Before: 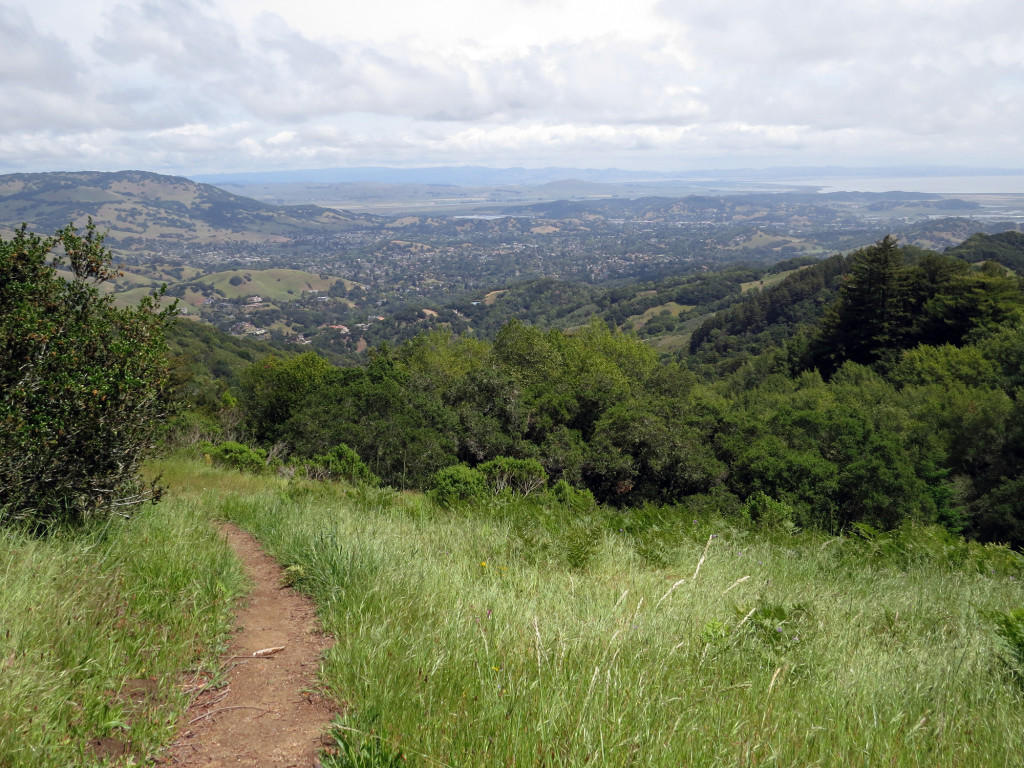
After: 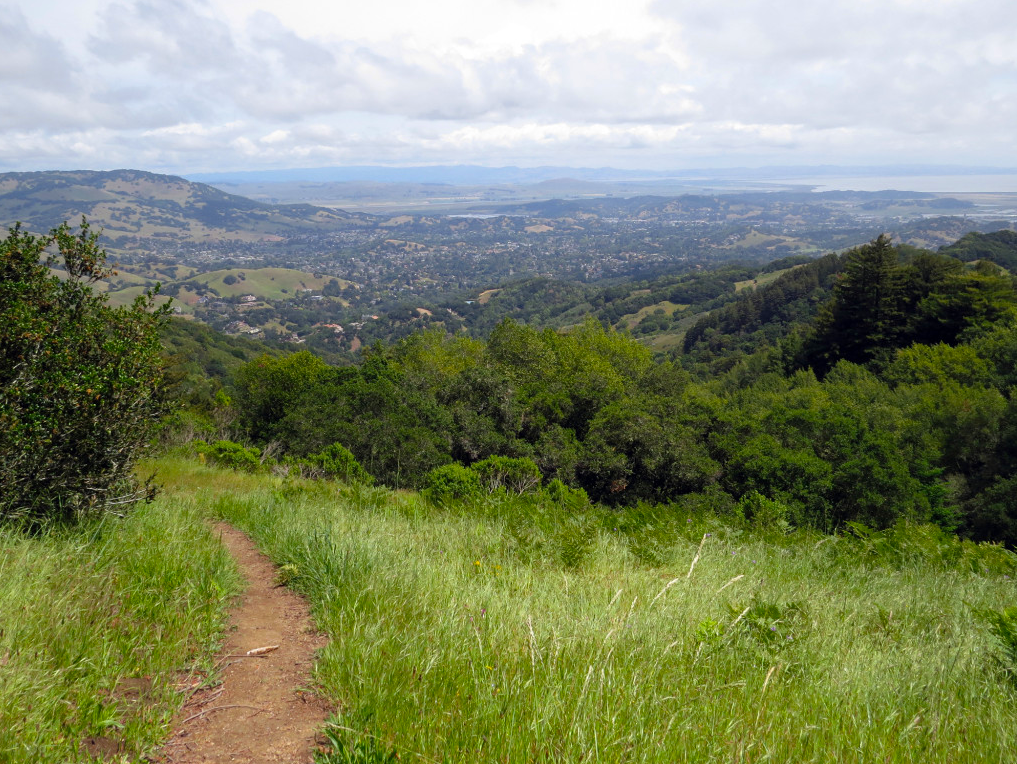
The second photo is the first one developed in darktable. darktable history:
crop and rotate: left 0.614%, top 0.179%, bottom 0.309%
color balance: output saturation 120%
